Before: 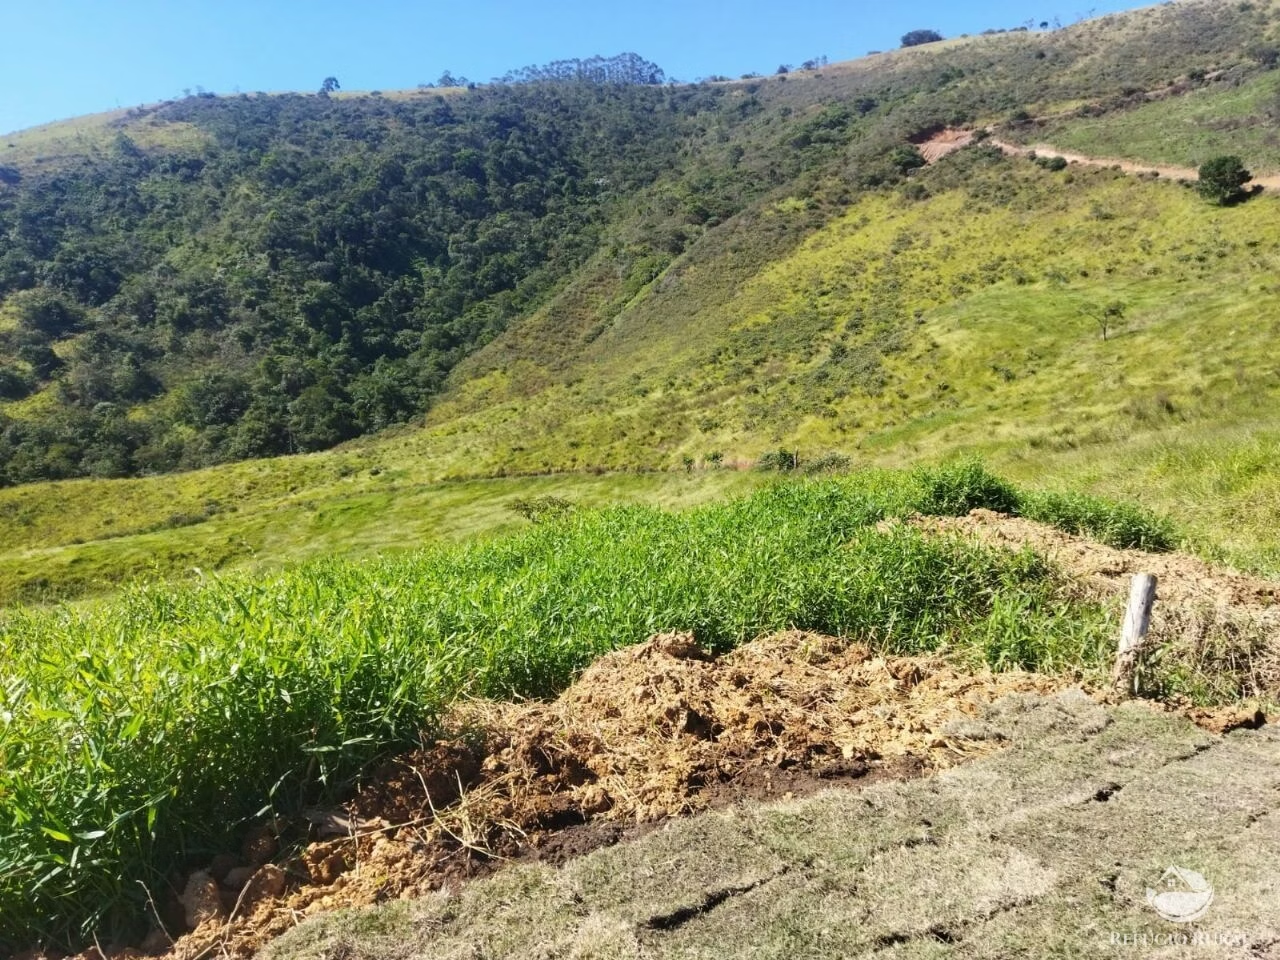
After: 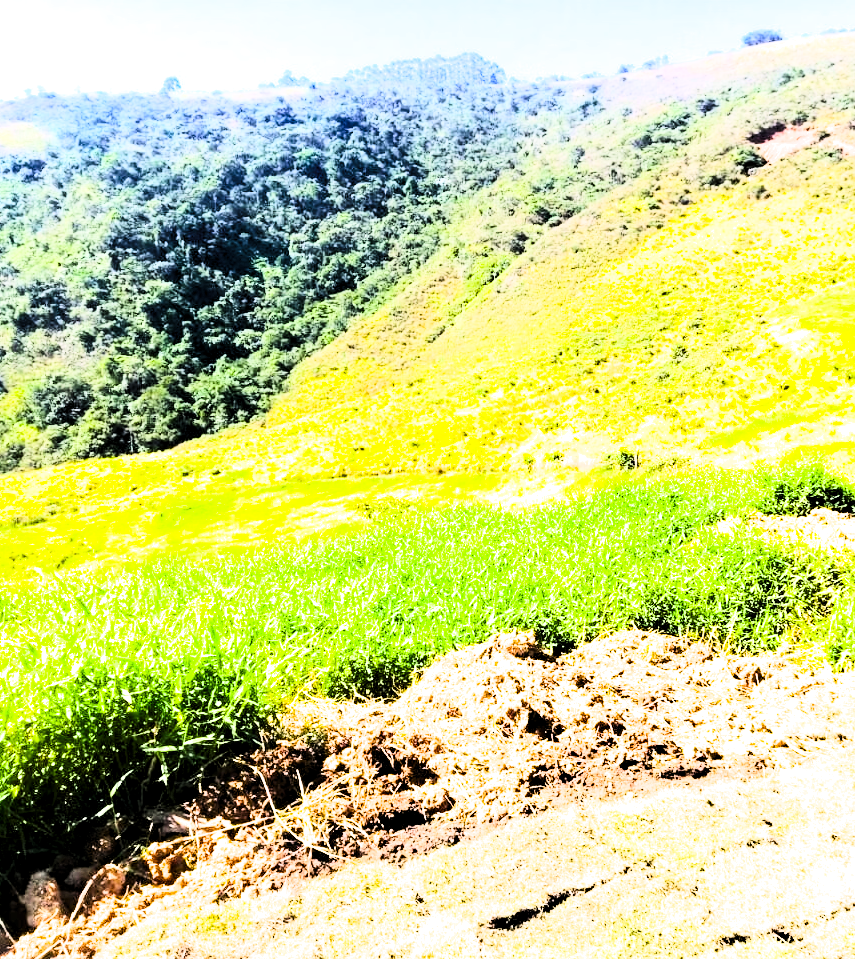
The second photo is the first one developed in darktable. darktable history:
crop and rotate: left 12.459%, right 20.69%
exposure: black level correction 0.001, exposure 0.498 EV, compensate highlight preservation false
contrast brightness saturation: contrast 0.401, brightness 0.053, saturation 0.259
filmic rgb: black relative exposure -8.54 EV, white relative exposure 5.57 EV, threshold 2.98 EV, hardness 3.36, contrast 1.018, enable highlight reconstruction true
levels: black 0.047%, levels [0.116, 0.574, 1]
tone equalizer: on, module defaults
color balance rgb: highlights gain › chroma 1.502%, highlights gain › hue 311.73°, linear chroma grading › global chroma 8.769%, perceptual saturation grading › global saturation -2.937%, perceptual saturation grading › shadows -1.727%, perceptual brilliance grading › global brilliance 34.843%, perceptual brilliance grading › highlights 49.635%, perceptual brilliance grading › mid-tones 59.046%, perceptual brilliance grading › shadows 34.945%, global vibrance 9.34%
